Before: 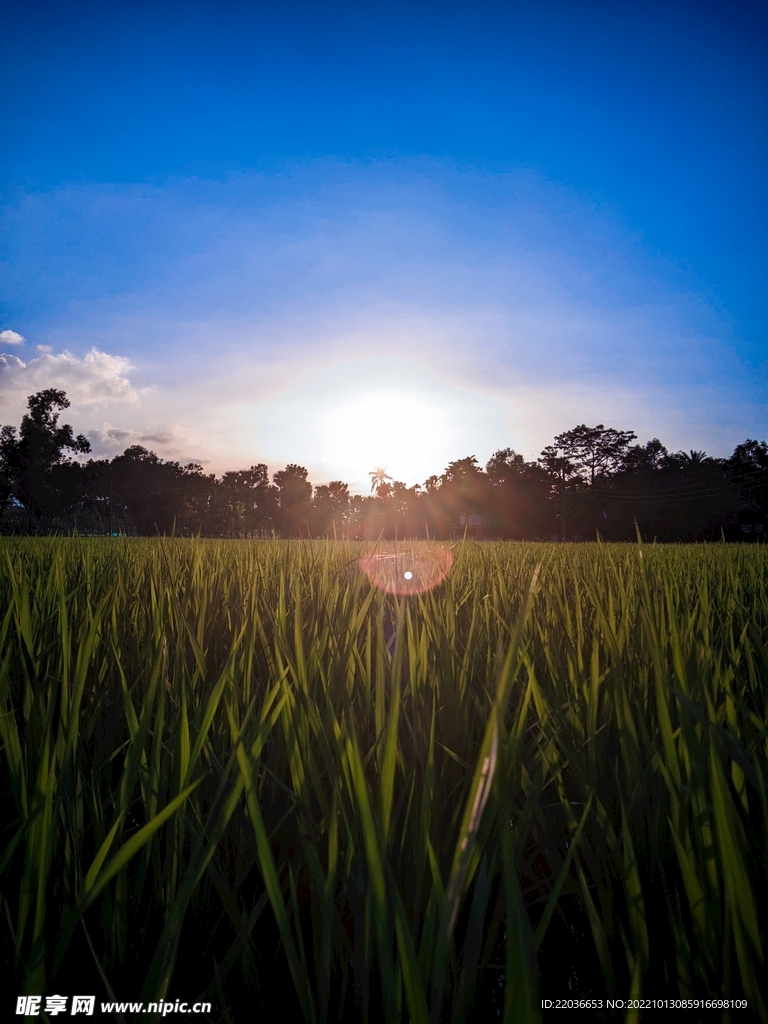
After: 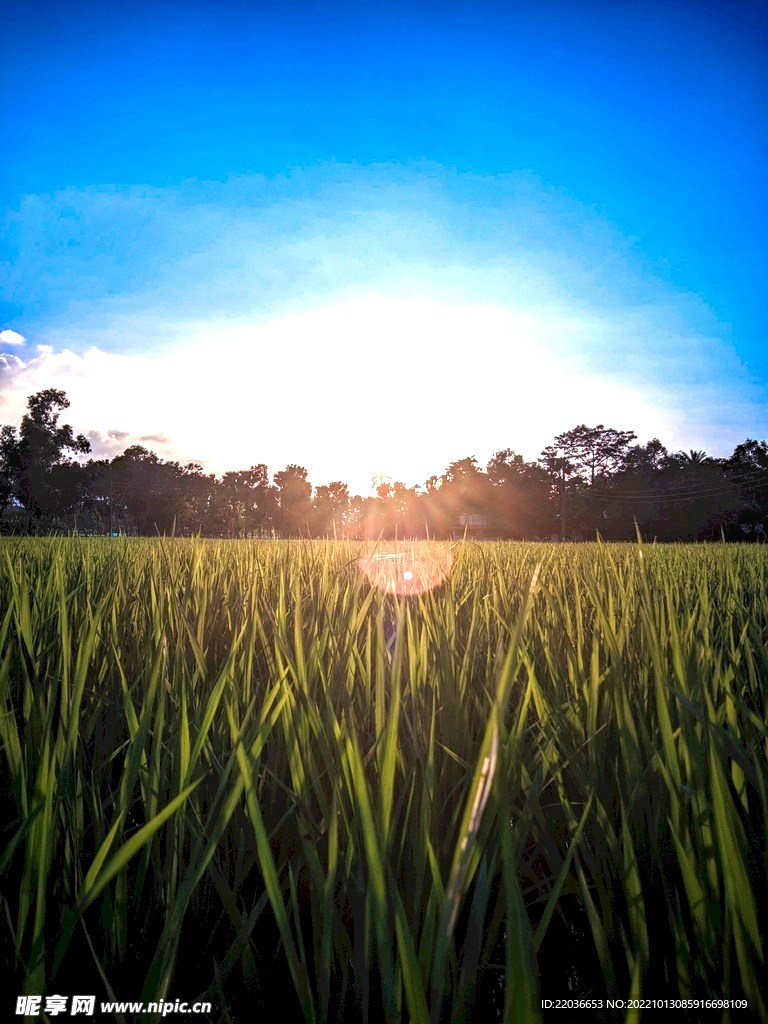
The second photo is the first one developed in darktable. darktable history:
local contrast: detail 130%
haze removal: compatibility mode true, adaptive false
exposure: exposure 1.204 EV, compensate exposure bias true, compensate highlight preservation false
